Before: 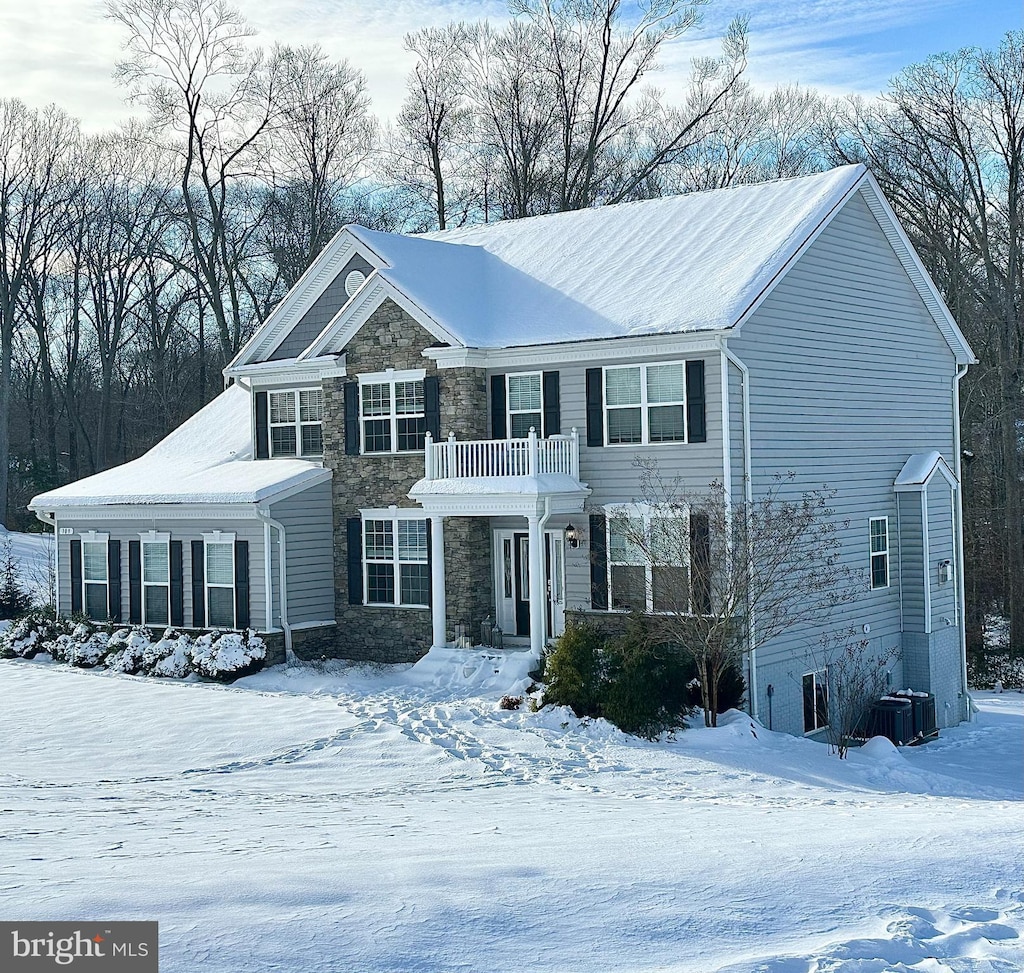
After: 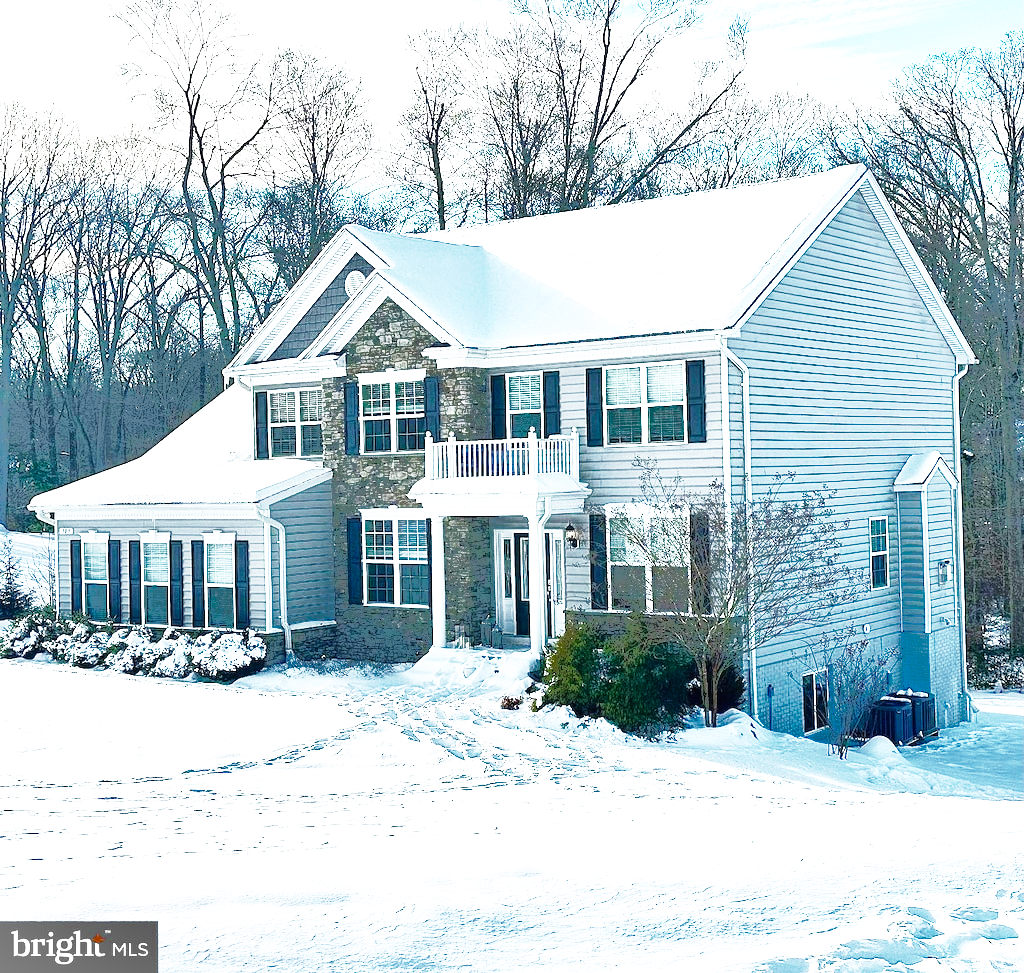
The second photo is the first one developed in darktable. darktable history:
exposure: black level correction 0, exposure 0.895 EV, compensate highlight preservation false
color balance rgb: perceptual saturation grading › global saturation 0.79%, global vibrance 9.204%
base curve: curves: ch0 [(0, 0) (0.007, 0.004) (0.027, 0.03) (0.046, 0.07) (0.207, 0.54) (0.442, 0.872) (0.673, 0.972) (1, 1)], preserve colors none
shadows and highlights: shadows 38.24, highlights -74.4
color zones: curves: ch0 [(0.11, 0.396) (0.195, 0.36) (0.25, 0.5) (0.303, 0.412) (0.357, 0.544) (0.75, 0.5) (0.967, 0.328)]; ch1 [(0, 0.468) (0.112, 0.512) (0.202, 0.6) (0.25, 0.5) (0.307, 0.352) (0.357, 0.544) (0.75, 0.5) (0.963, 0.524)]
